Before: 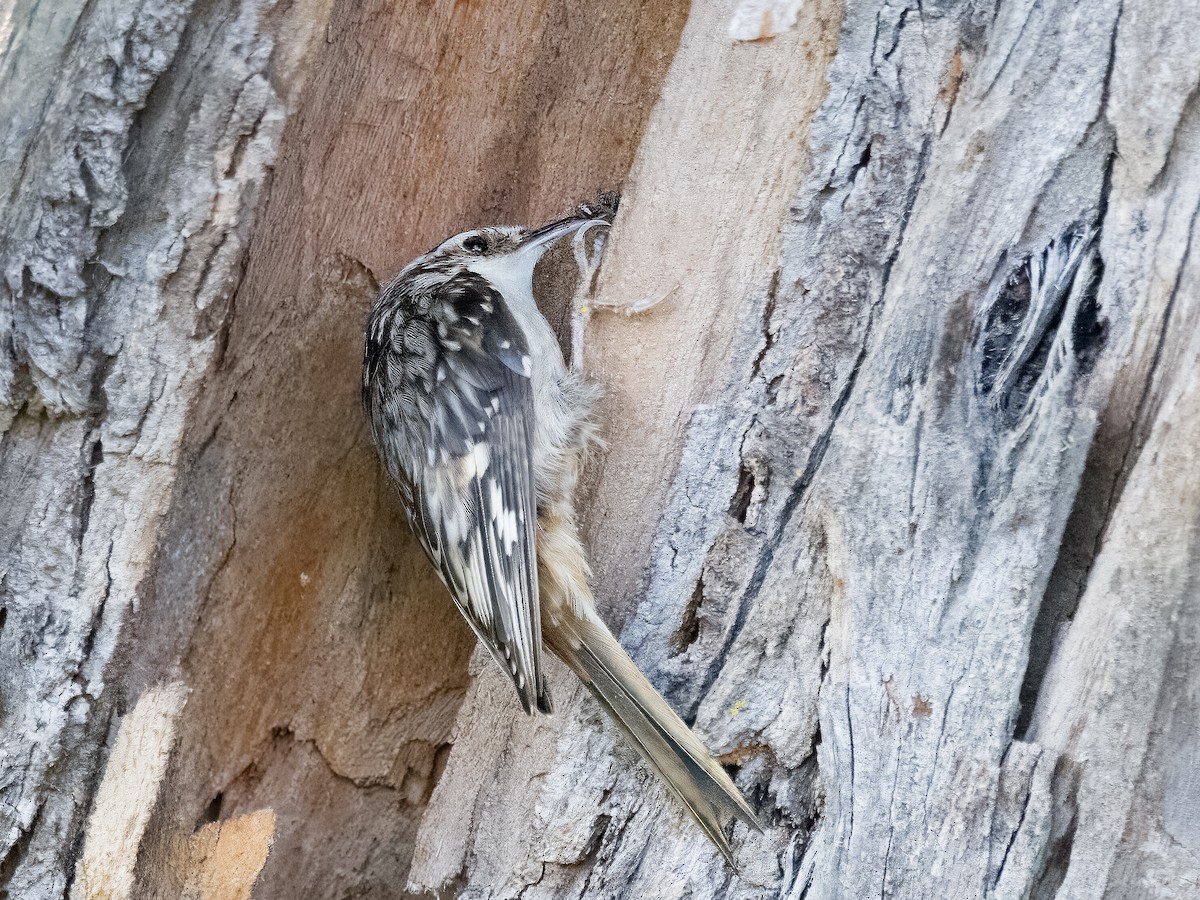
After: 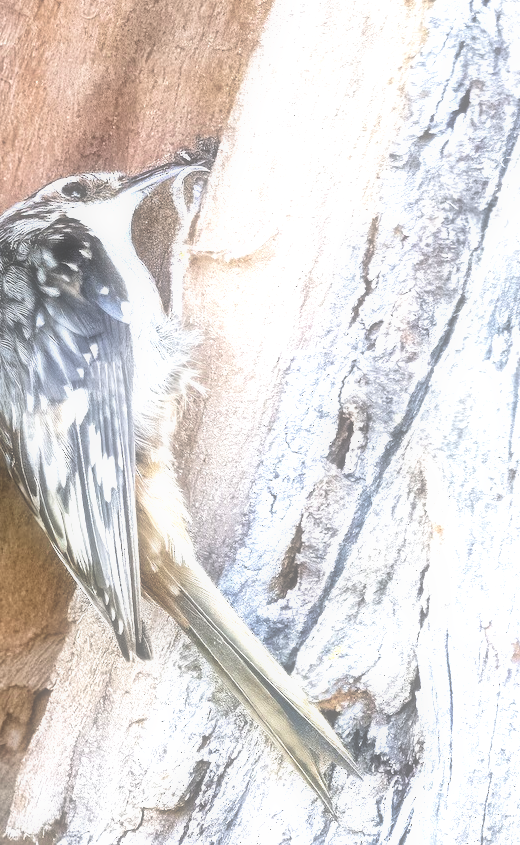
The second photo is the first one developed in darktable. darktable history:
crop: left 33.452%, top 6.025%, right 23.155%
exposure: black level correction 0, exposure 1.1 EV, compensate highlight preservation false
velvia: on, module defaults
soften: size 60.24%, saturation 65.46%, brightness 0.506 EV, mix 25.7%
